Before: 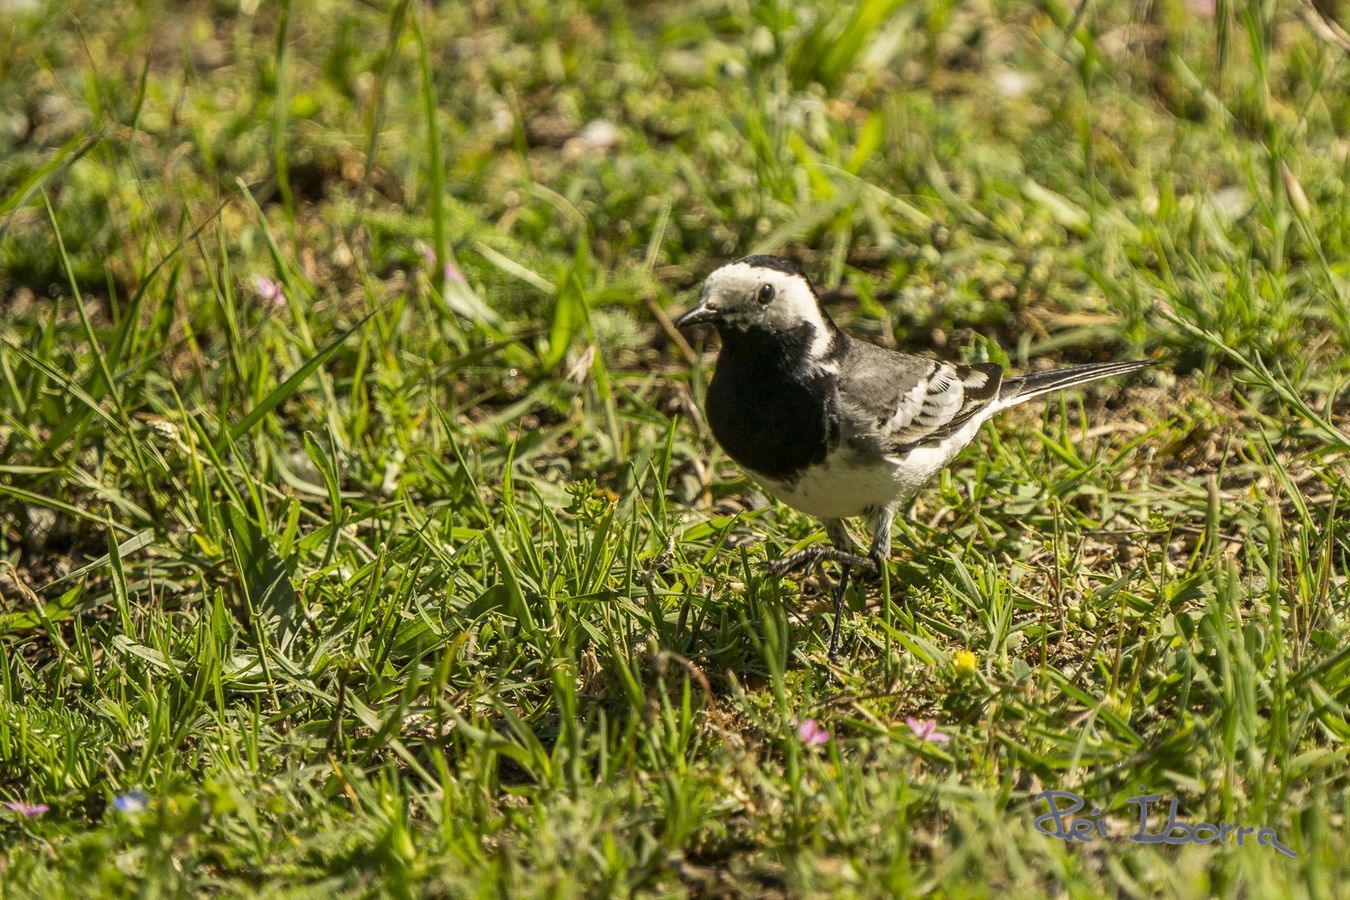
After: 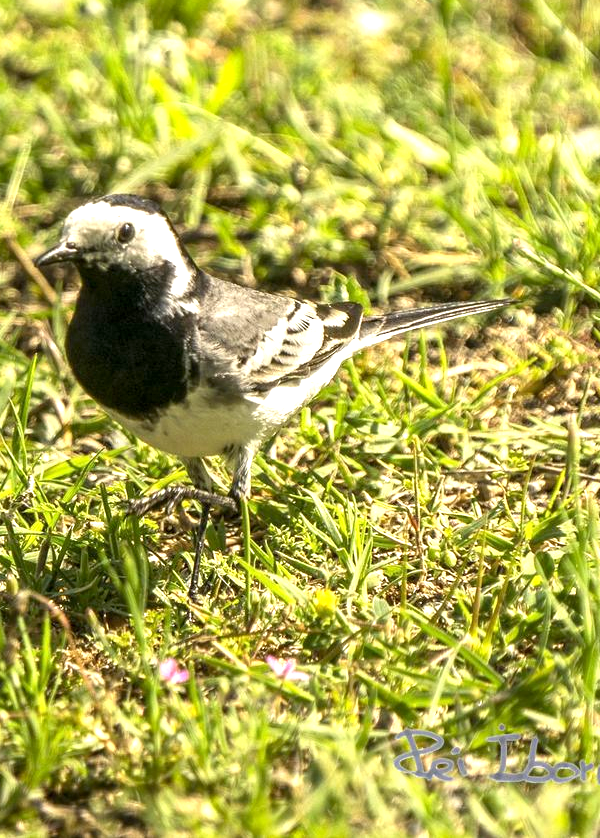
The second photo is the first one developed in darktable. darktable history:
exposure: black level correction 0.001, exposure 1.12 EV, compensate highlight preservation false
crop: left 47.459%, top 6.807%, right 8.066%
